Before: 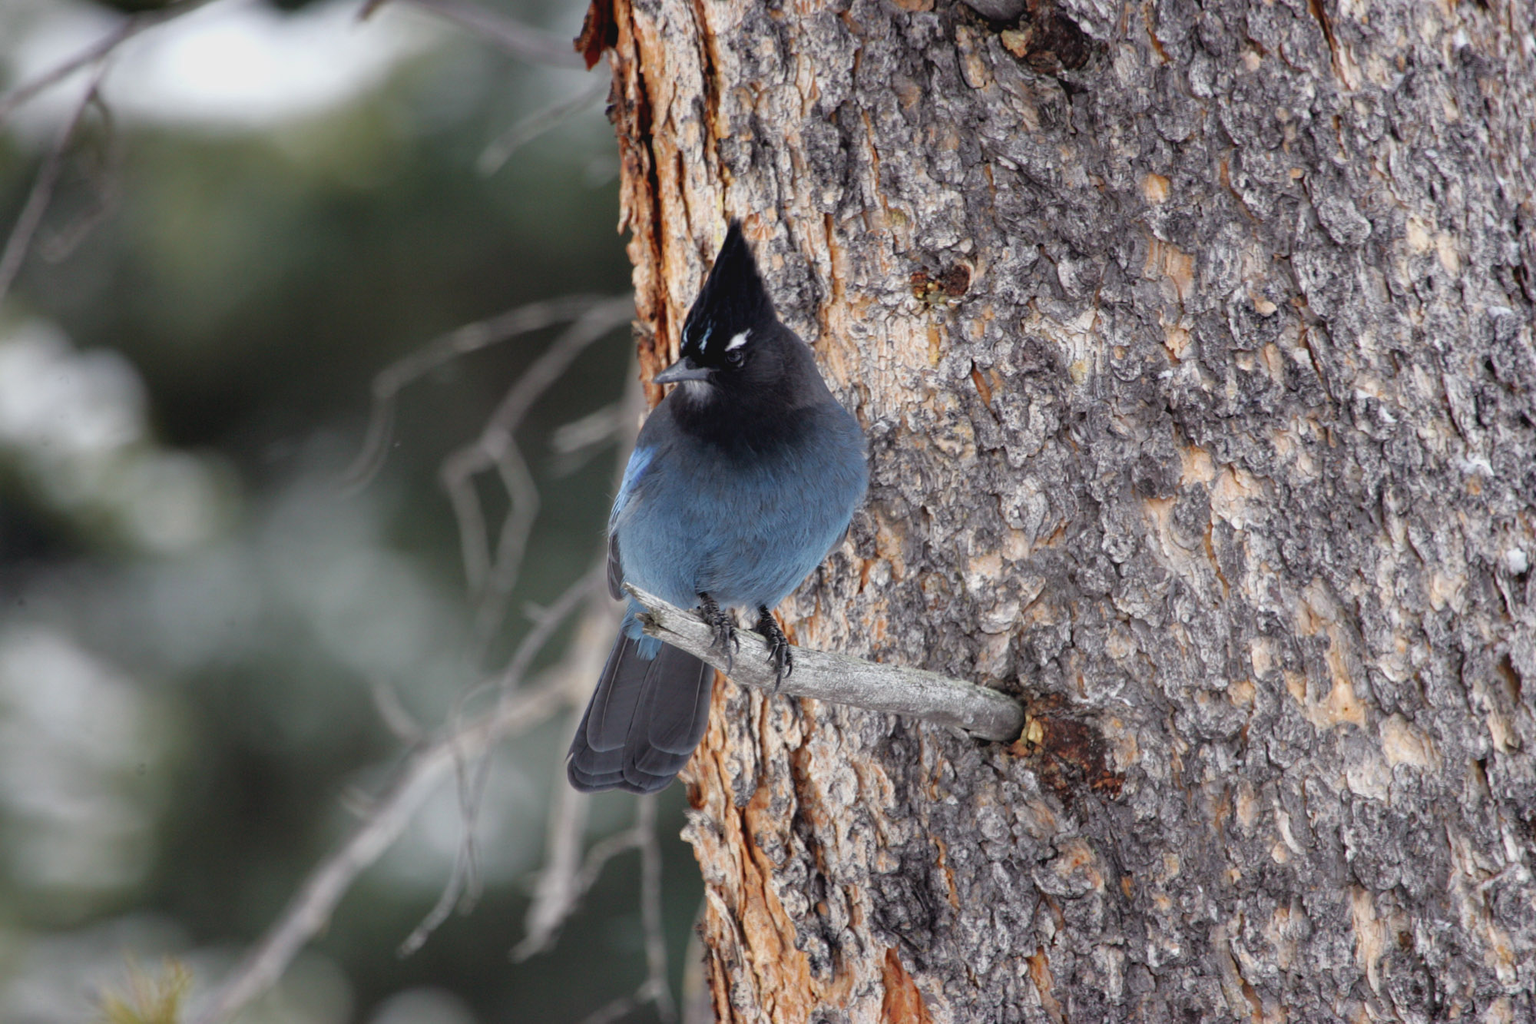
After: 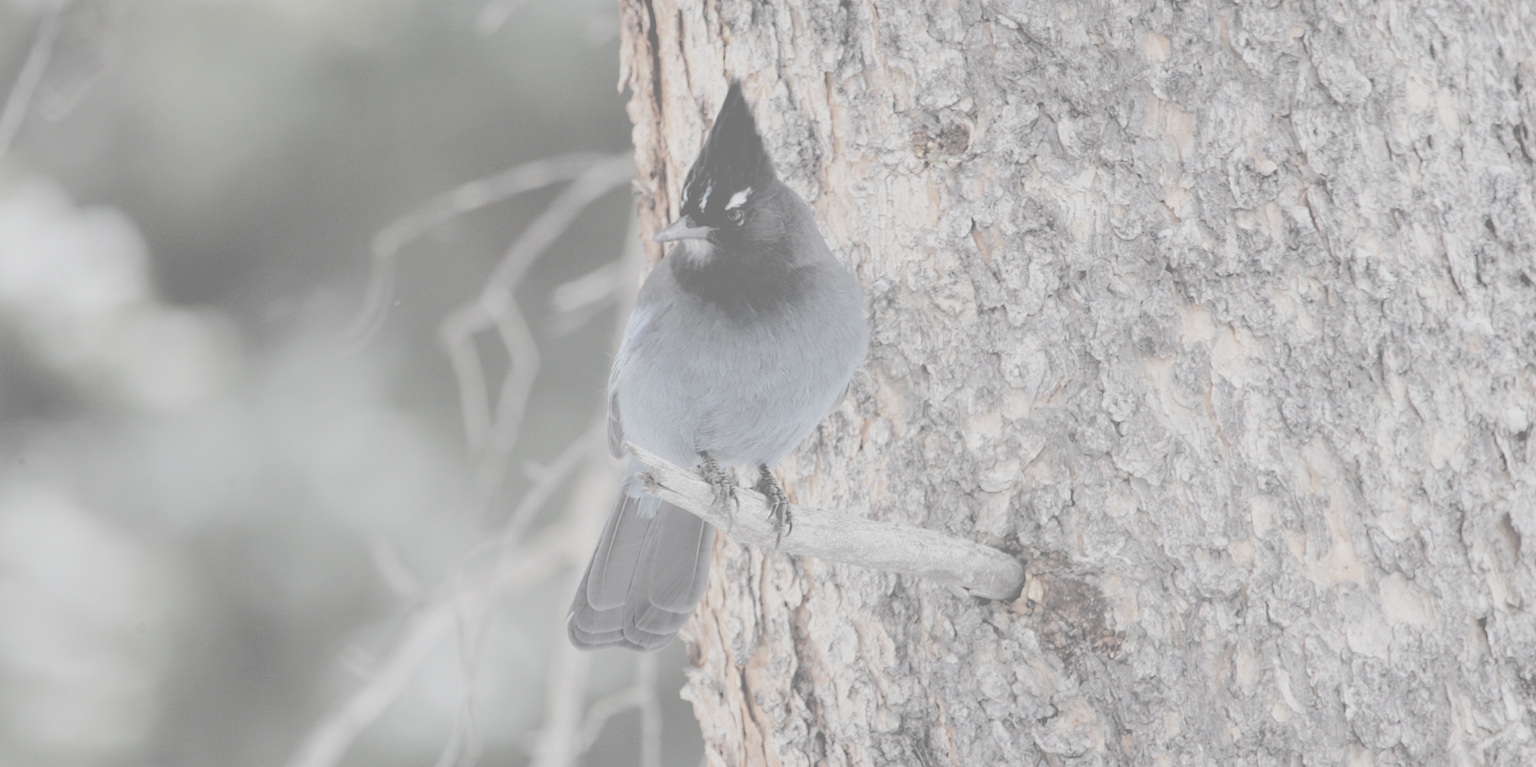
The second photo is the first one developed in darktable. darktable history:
contrast brightness saturation: contrast -0.32, brightness 0.75, saturation -0.78
crop: top 13.819%, bottom 11.169%
sharpen: radius 5.325, amount 0.312, threshold 26.433
filmic rgb: white relative exposure 3.8 EV, hardness 4.35
